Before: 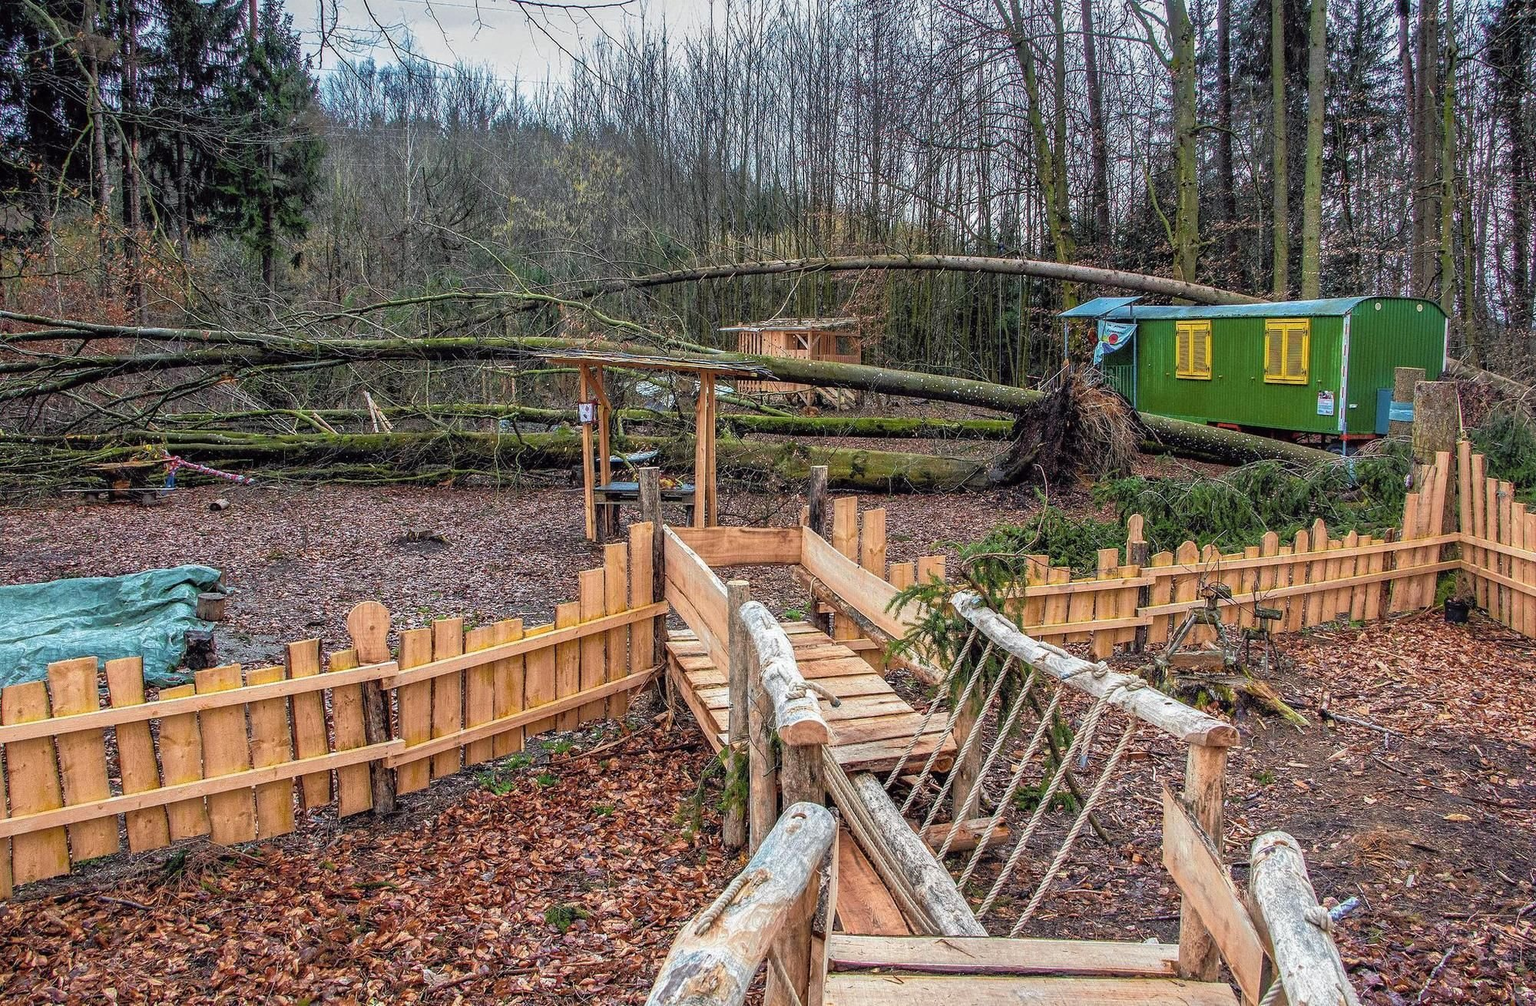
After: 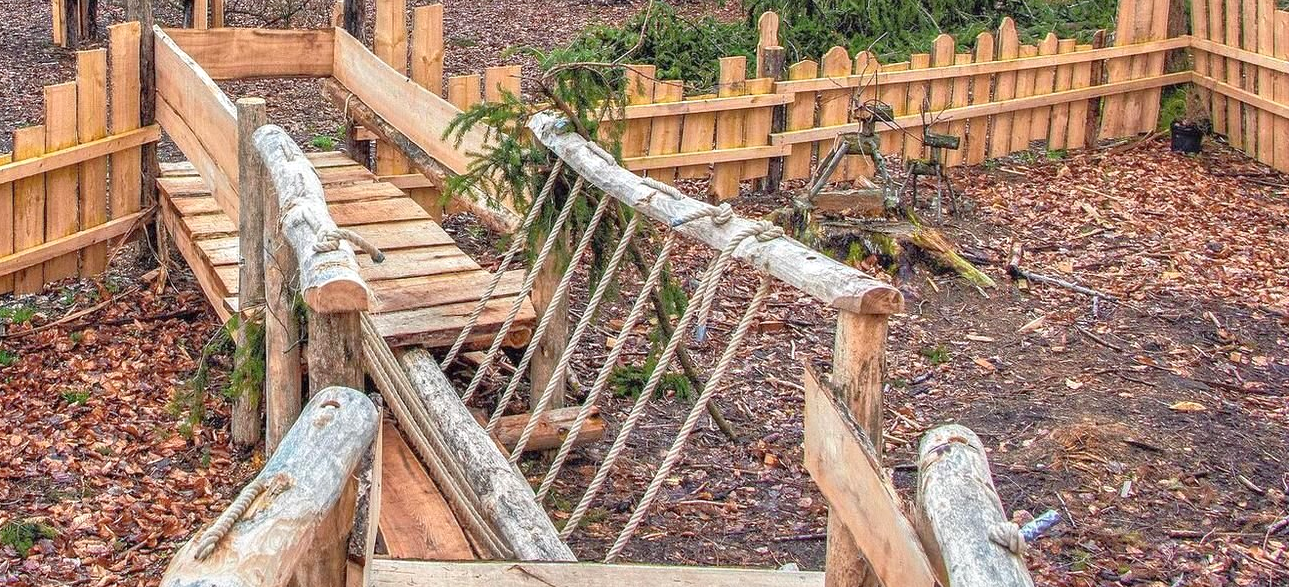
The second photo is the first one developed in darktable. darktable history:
crop and rotate: left 35.509%, top 50.238%, bottom 4.934%
tone equalizer: -8 EV 1 EV, -7 EV 1 EV, -6 EV 1 EV, -5 EV 1 EV, -4 EV 1 EV, -3 EV 0.75 EV, -2 EV 0.5 EV, -1 EV 0.25 EV
